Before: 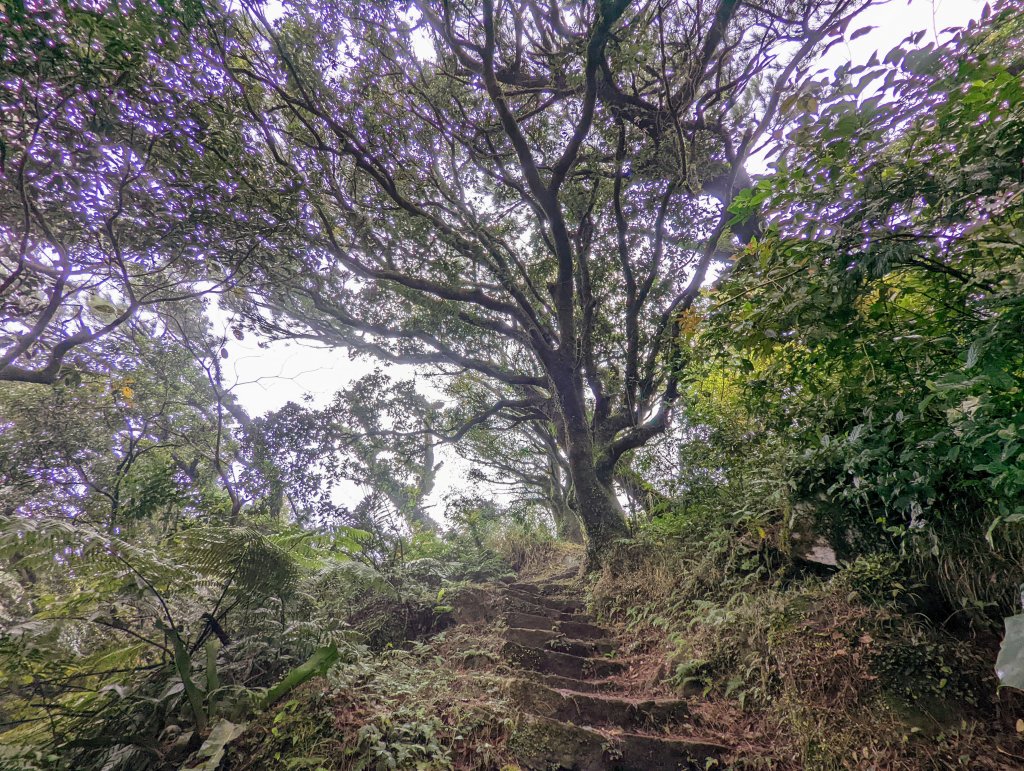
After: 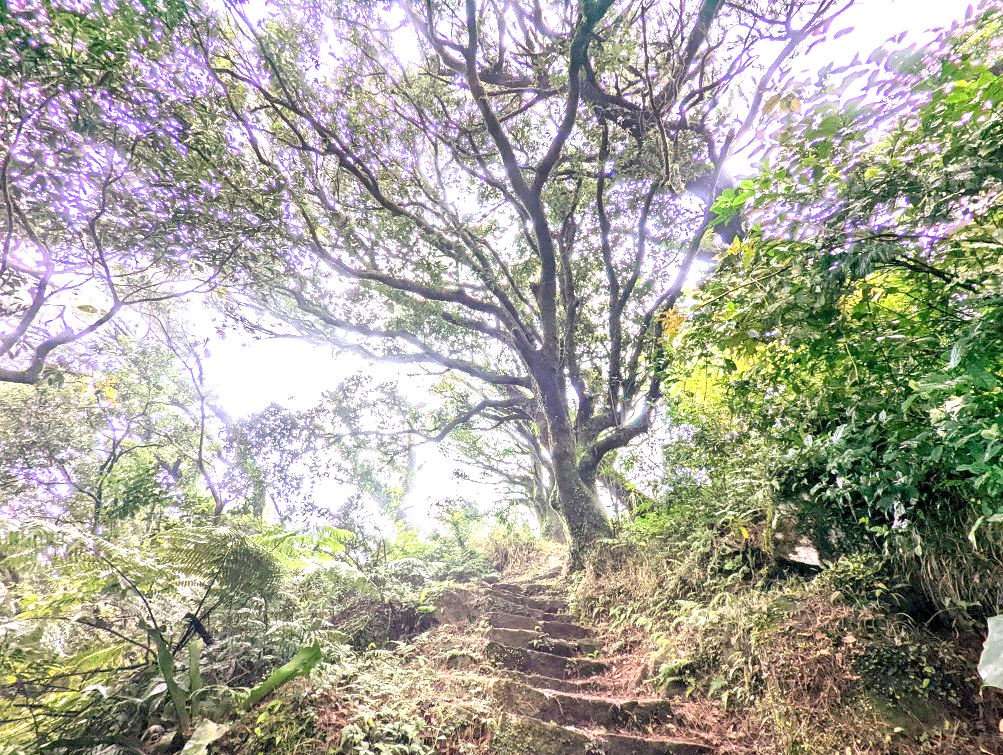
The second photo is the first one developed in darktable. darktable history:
crop: left 1.743%, right 0.268%, bottom 2.011%
exposure: black level correction 0.001, exposure 1.84 EV, compensate highlight preservation false
